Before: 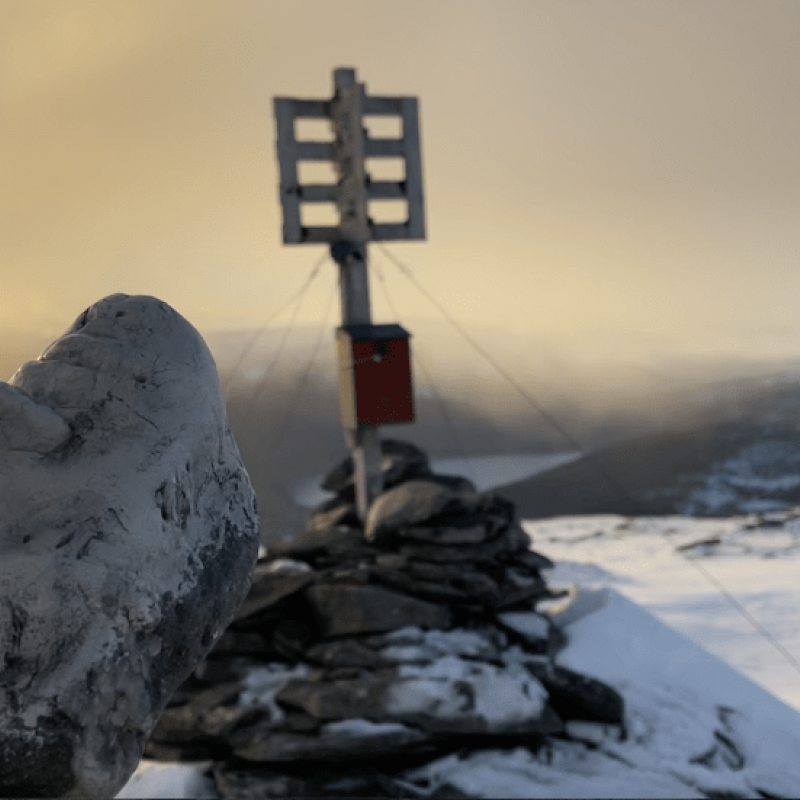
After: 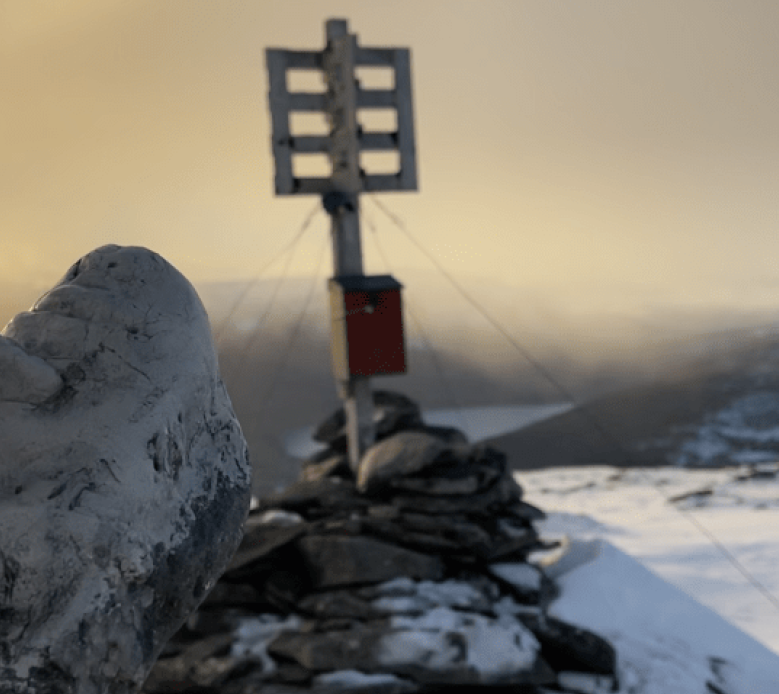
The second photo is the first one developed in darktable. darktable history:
crop: left 1.111%, top 6.135%, right 1.411%, bottom 7.087%
